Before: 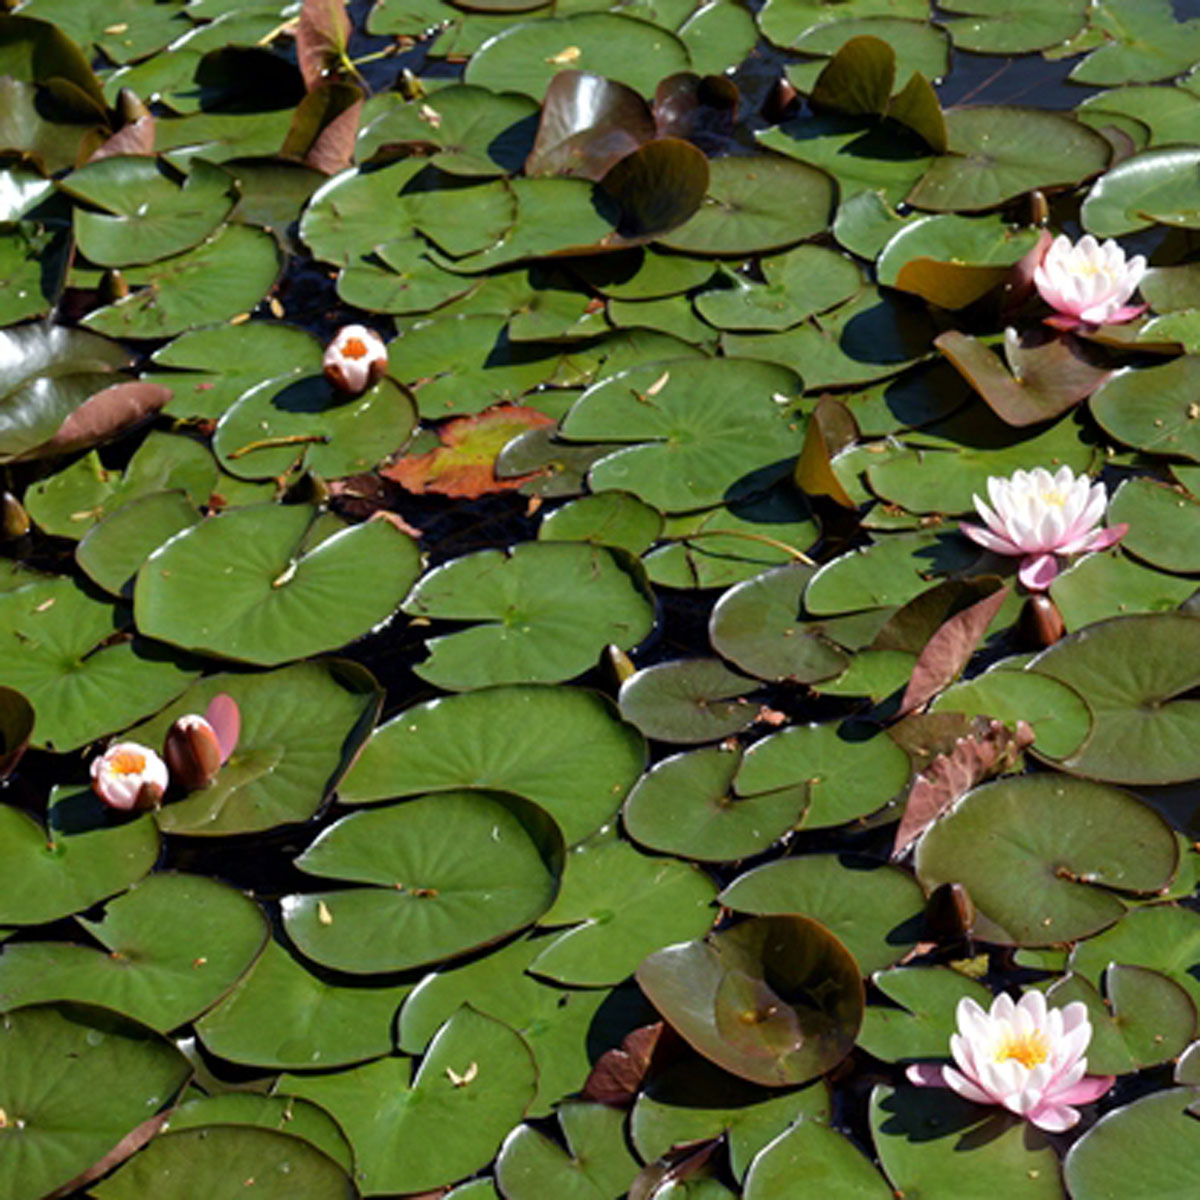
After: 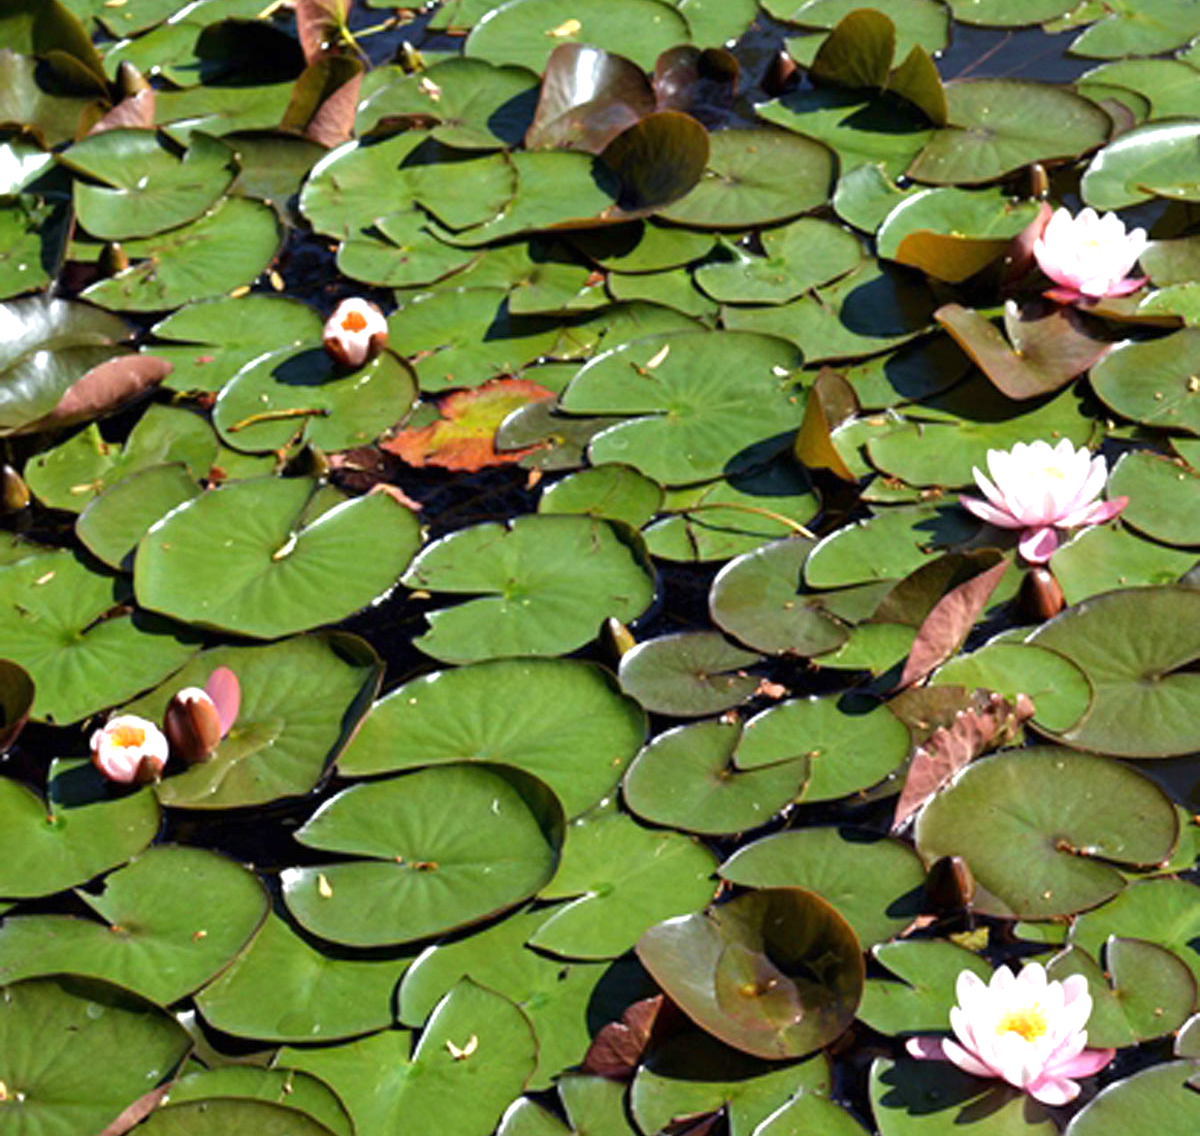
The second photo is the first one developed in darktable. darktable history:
exposure: black level correction 0, exposure 0.695 EV, compensate exposure bias true, compensate highlight preservation false
crop and rotate: top 2.259%, bottom 3.063%
tone equalizer: edges refinement/feathering 500, mask exposure compensation -1.57 EV, preserve details no
